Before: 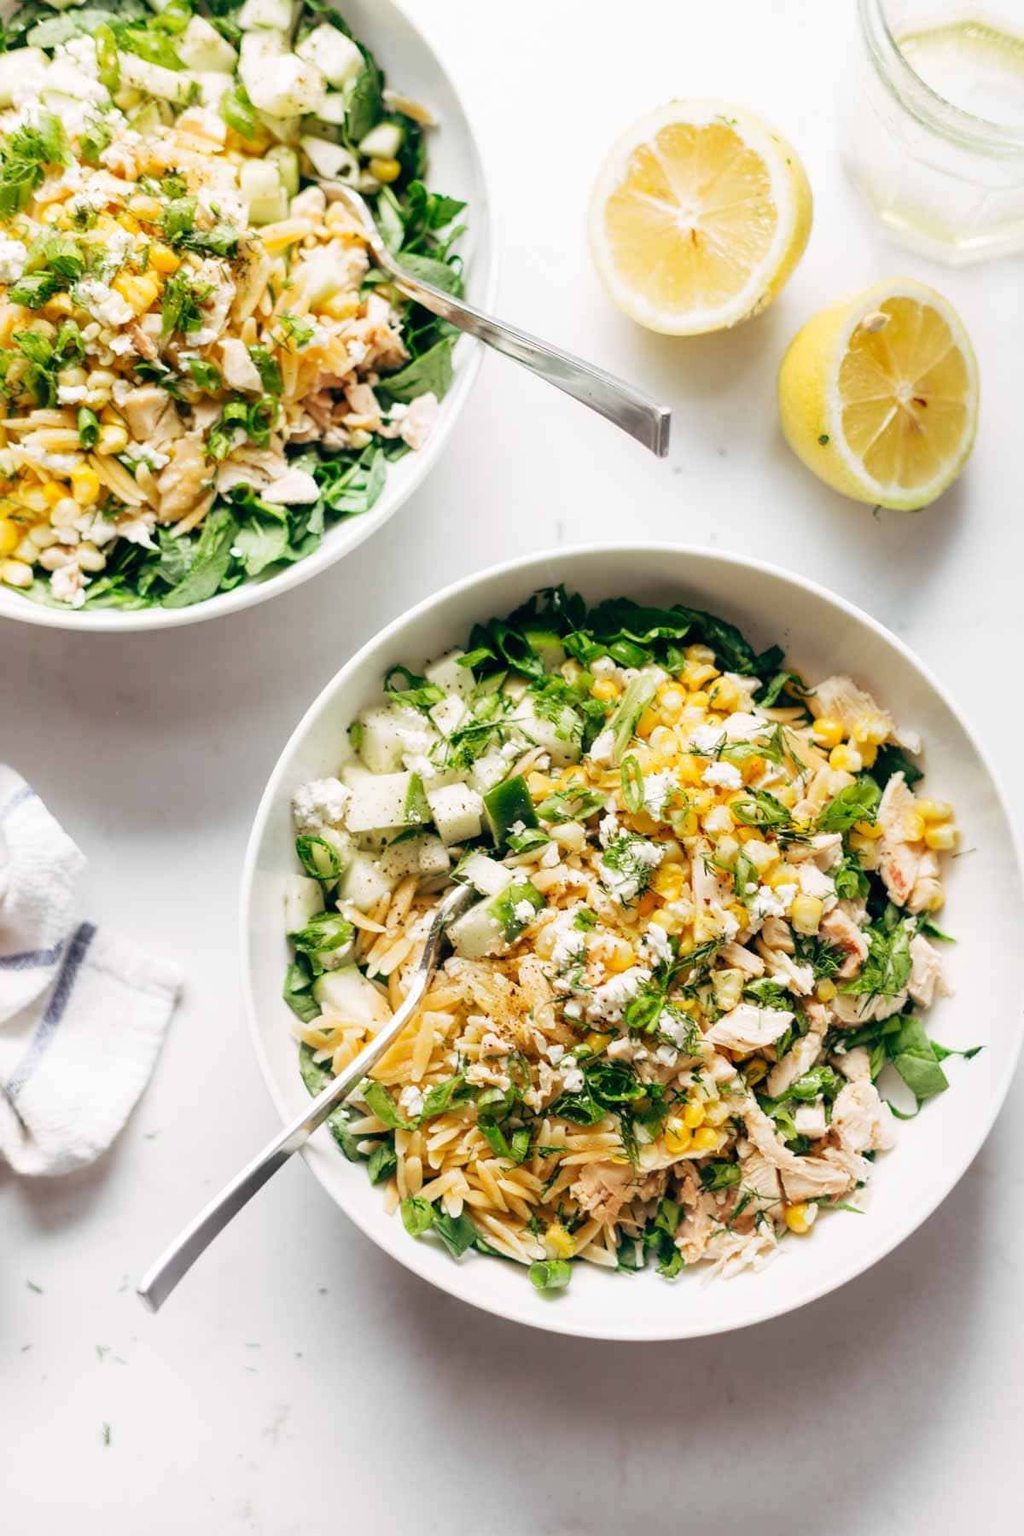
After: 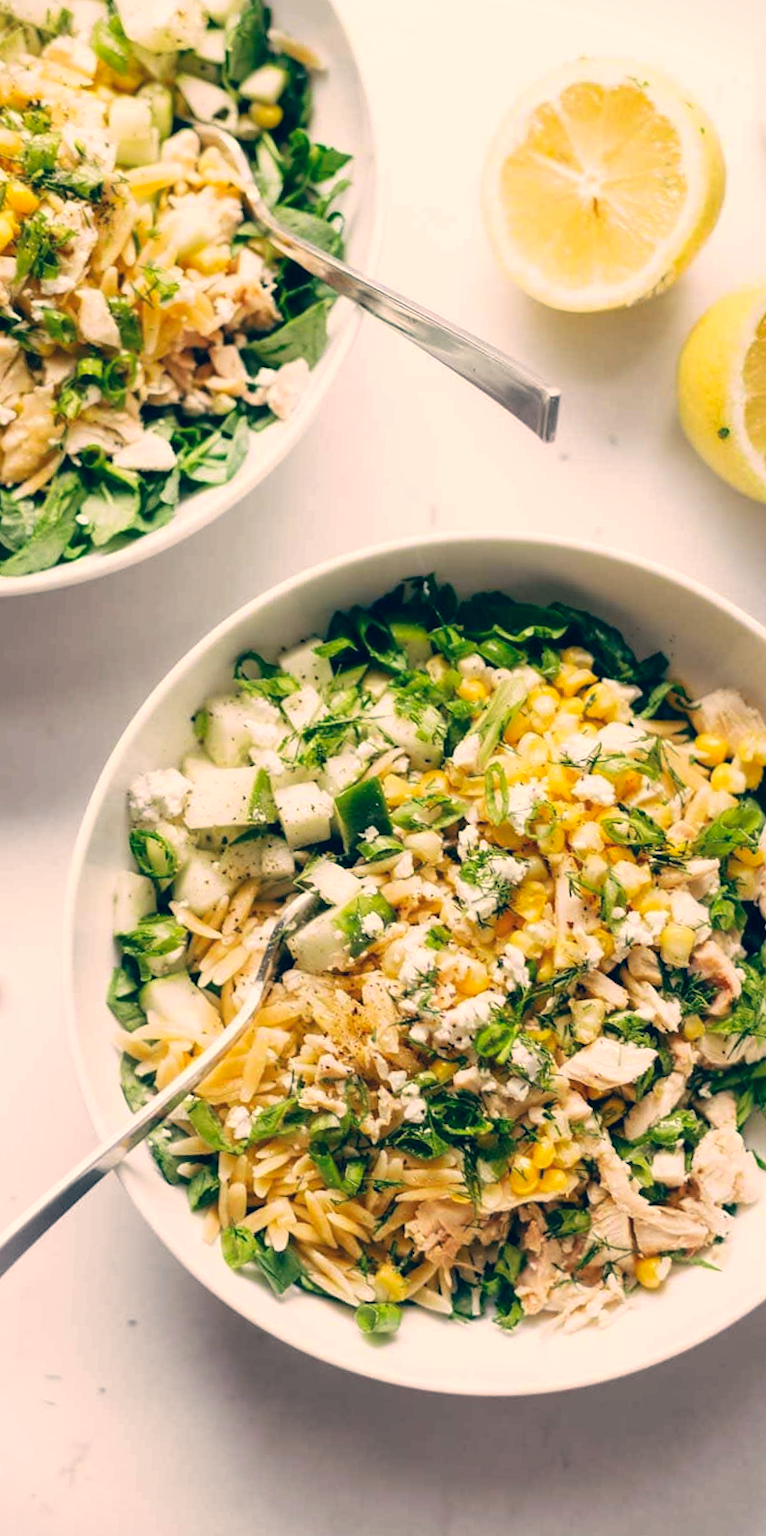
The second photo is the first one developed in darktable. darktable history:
crop and rotate: angle -3.16°, left 14.208%, top 0.02%, right 10.941%, bottom 0.021%
vignetting: fall-off start 100.76%, unbound false
color correction: highlights a* 10.3, highlights b* 13.98, shadows a* -10, shadows b* -14.95
